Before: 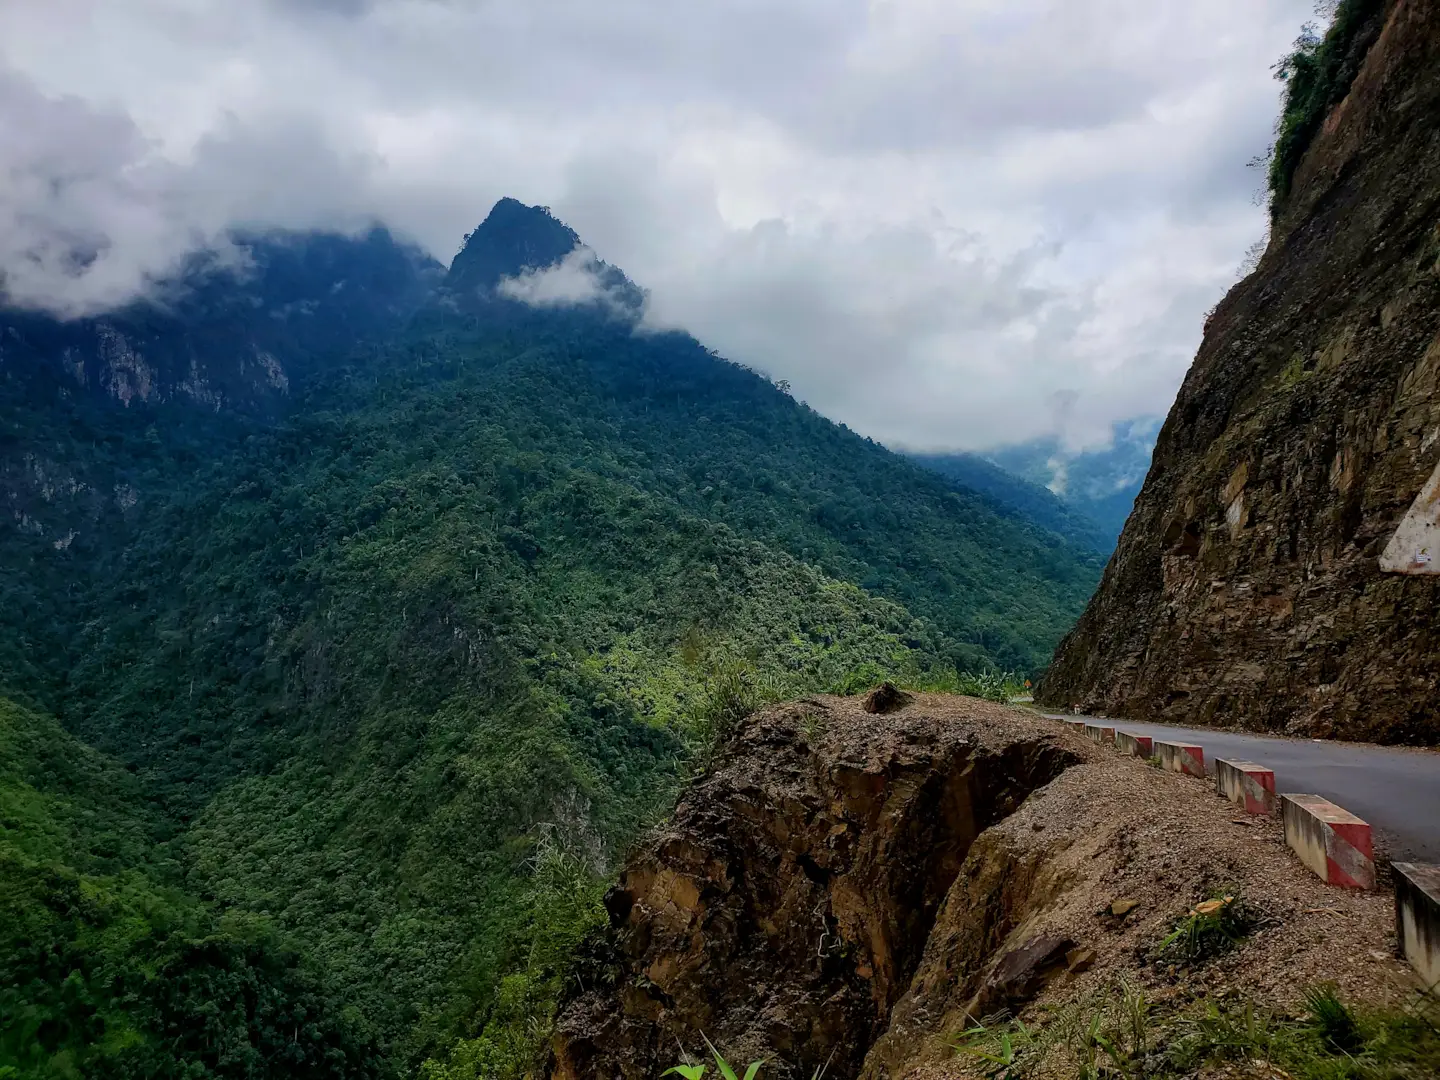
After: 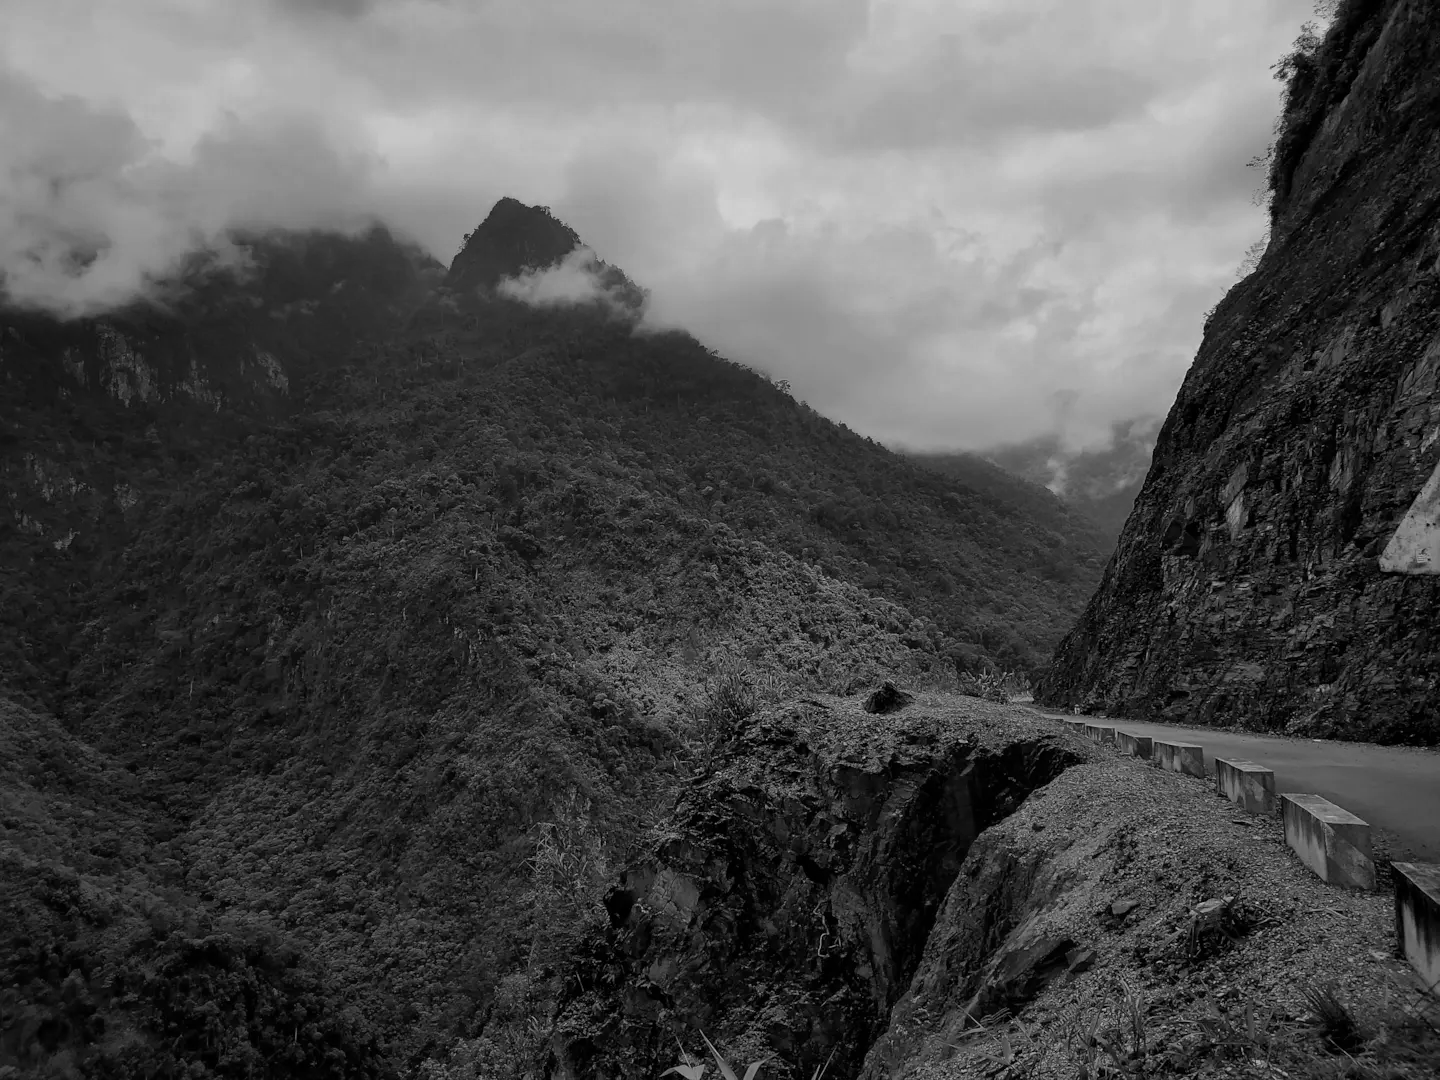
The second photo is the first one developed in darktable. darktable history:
color zones: curves: ch0 [(0, 0.5) (0.125, 0.4) (0.25, 0.5) (0.375, 0.4) (0.5, 0.4) (0.625, 0.35) (0.75, 0.35) (0.875, 0.5)]; ch1 [(0, 0.35) (0.125, 0.45) (0.25, 0.35) (0.375, 0.35) (0.5, 0.35) (0.625, 0.35) (0.75, 0.45) (0.875, 0.35)]; ch2 [(0, 0.6) (0.125, 0.5) (0.25, 0.5) (0.375, 0.6) (0.5, 0.6) (0.625, 0.5) (0.75, 0.5) (0.875, 0.5)]
monochrome: a -74.22, b 78.2
